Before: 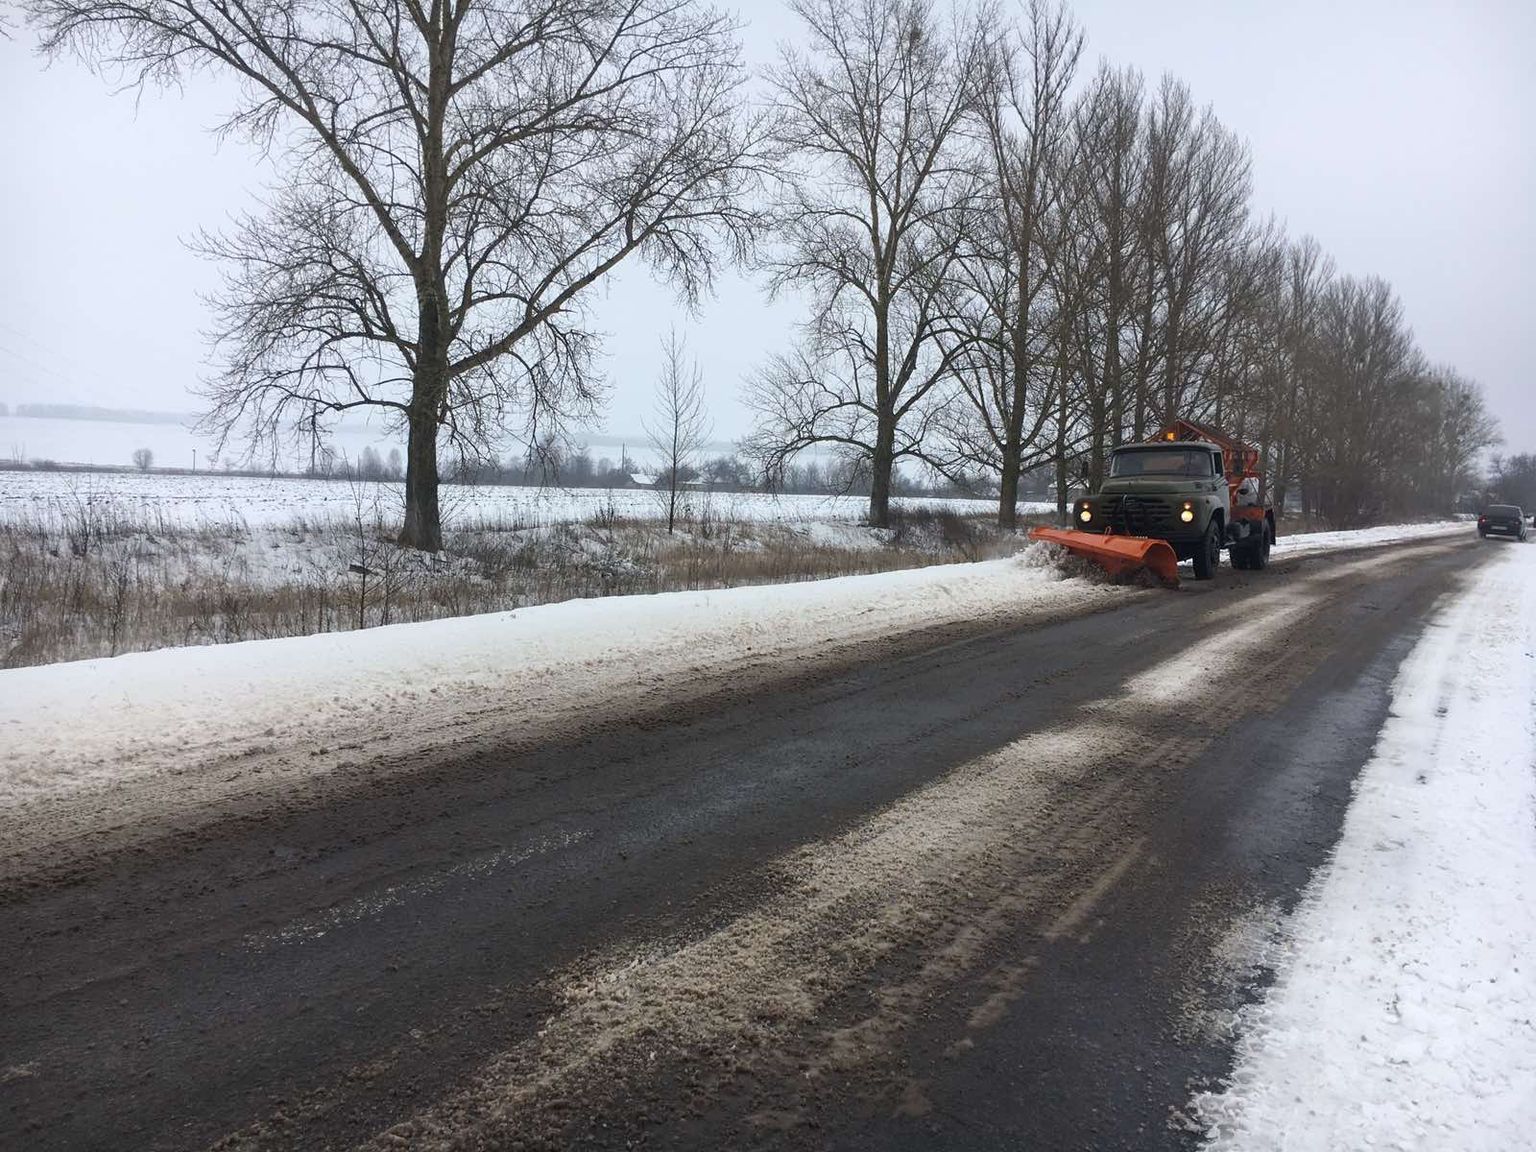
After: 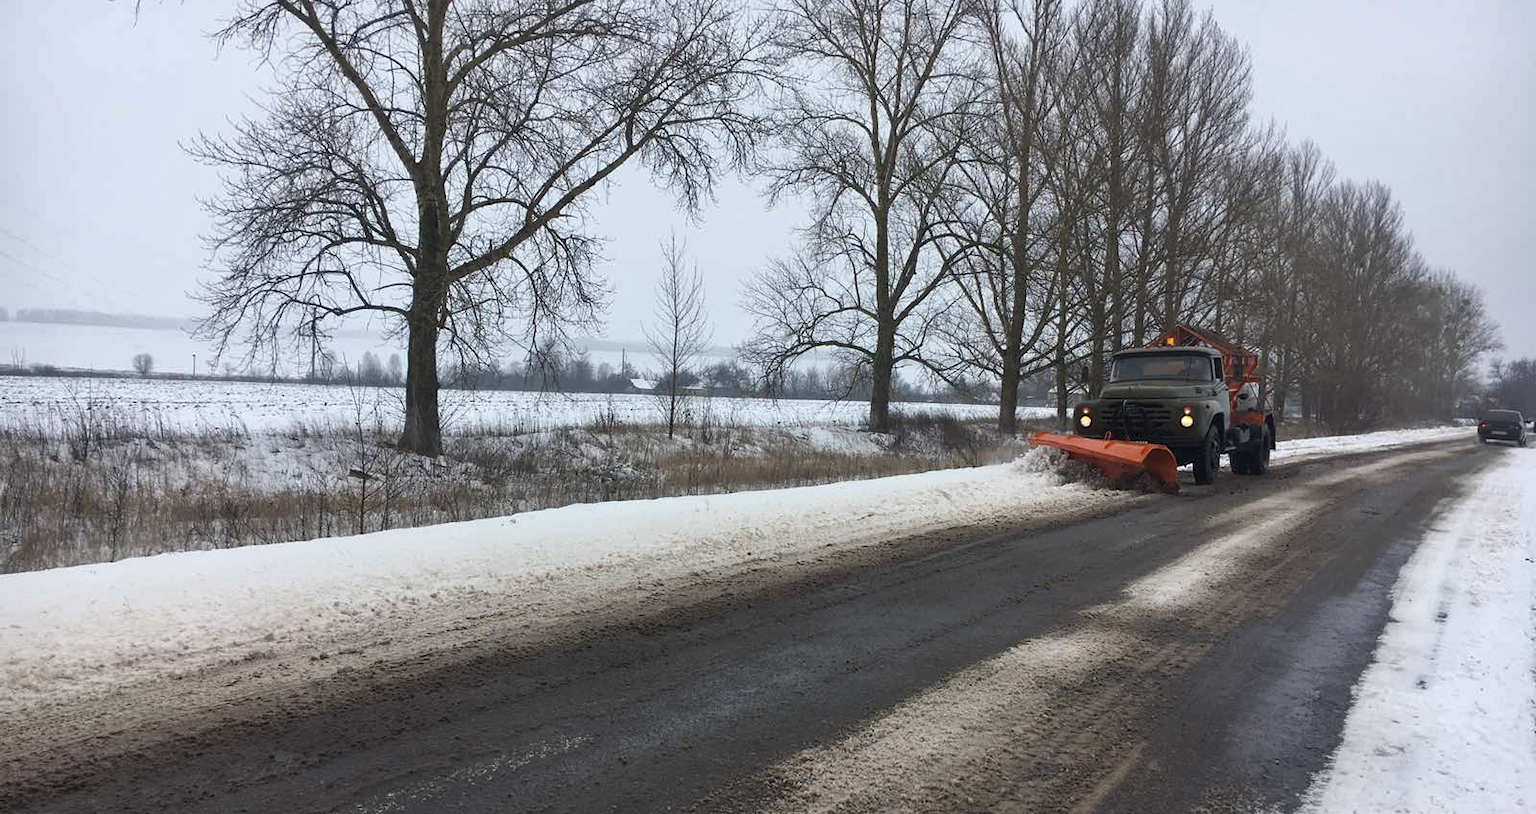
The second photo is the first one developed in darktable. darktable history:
shadows and highlights: shadows 32.83, highlights -47.7, soften with gaussian
crop and rotate: top 8.293%, bottom 20.996%
